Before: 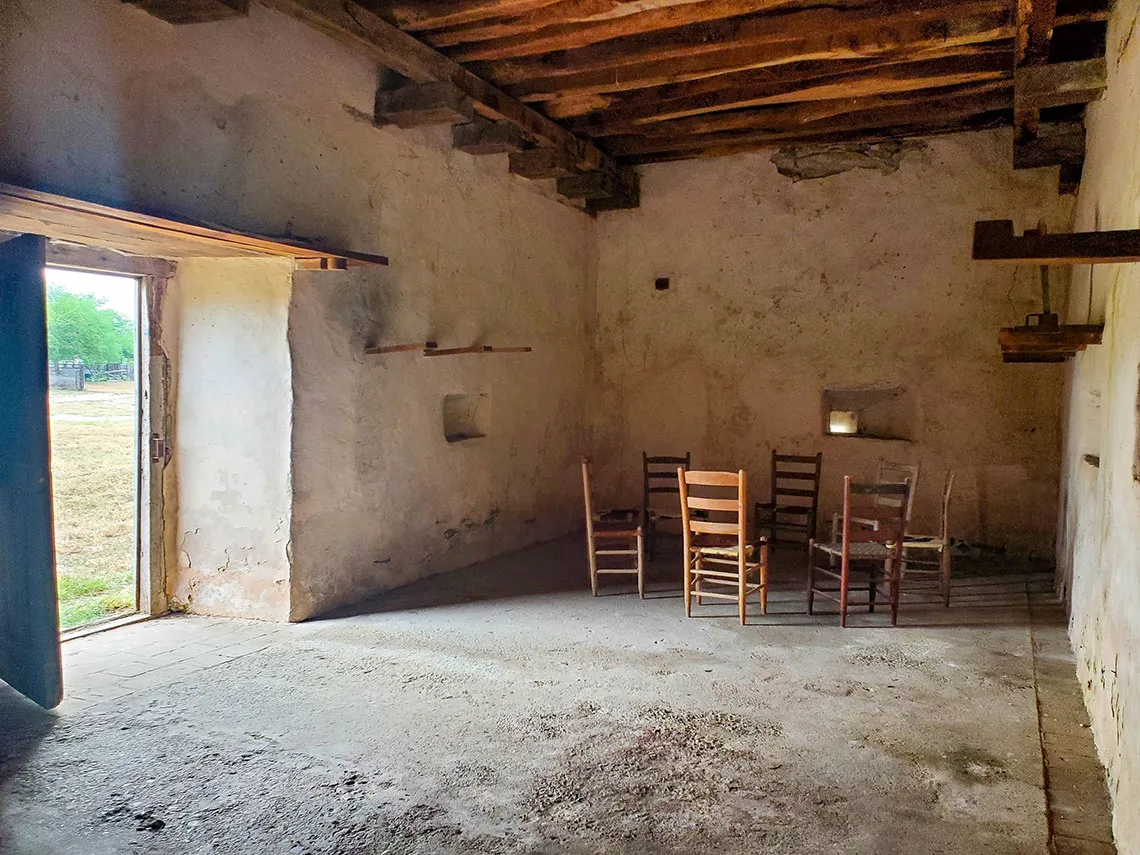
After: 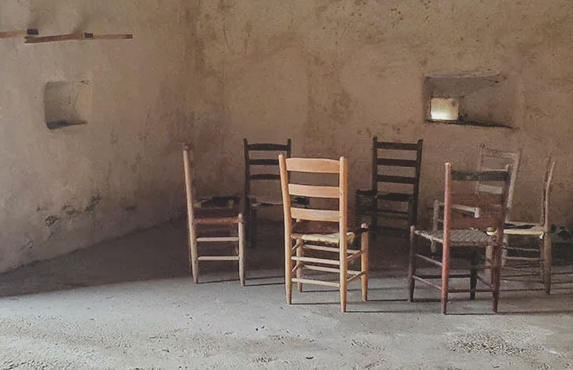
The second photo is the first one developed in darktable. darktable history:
crop: left 35.03%, top 36.625%, right 14.663%, bottom 20.057%
tone equalizer: -8 EV 0.001 EV, -7 EV -0.004 EV, -6 EV 0.009 EV, -5 EV 0.032 EV, -4 EV 0.276 EV, -3 EV 0.644 EV, -2 EV 0.584 EV, -1 EV 0.187 EV, +0 EV 0.024 EV
contrast brightness saturation: contrast -0.26, saturation -0.43
